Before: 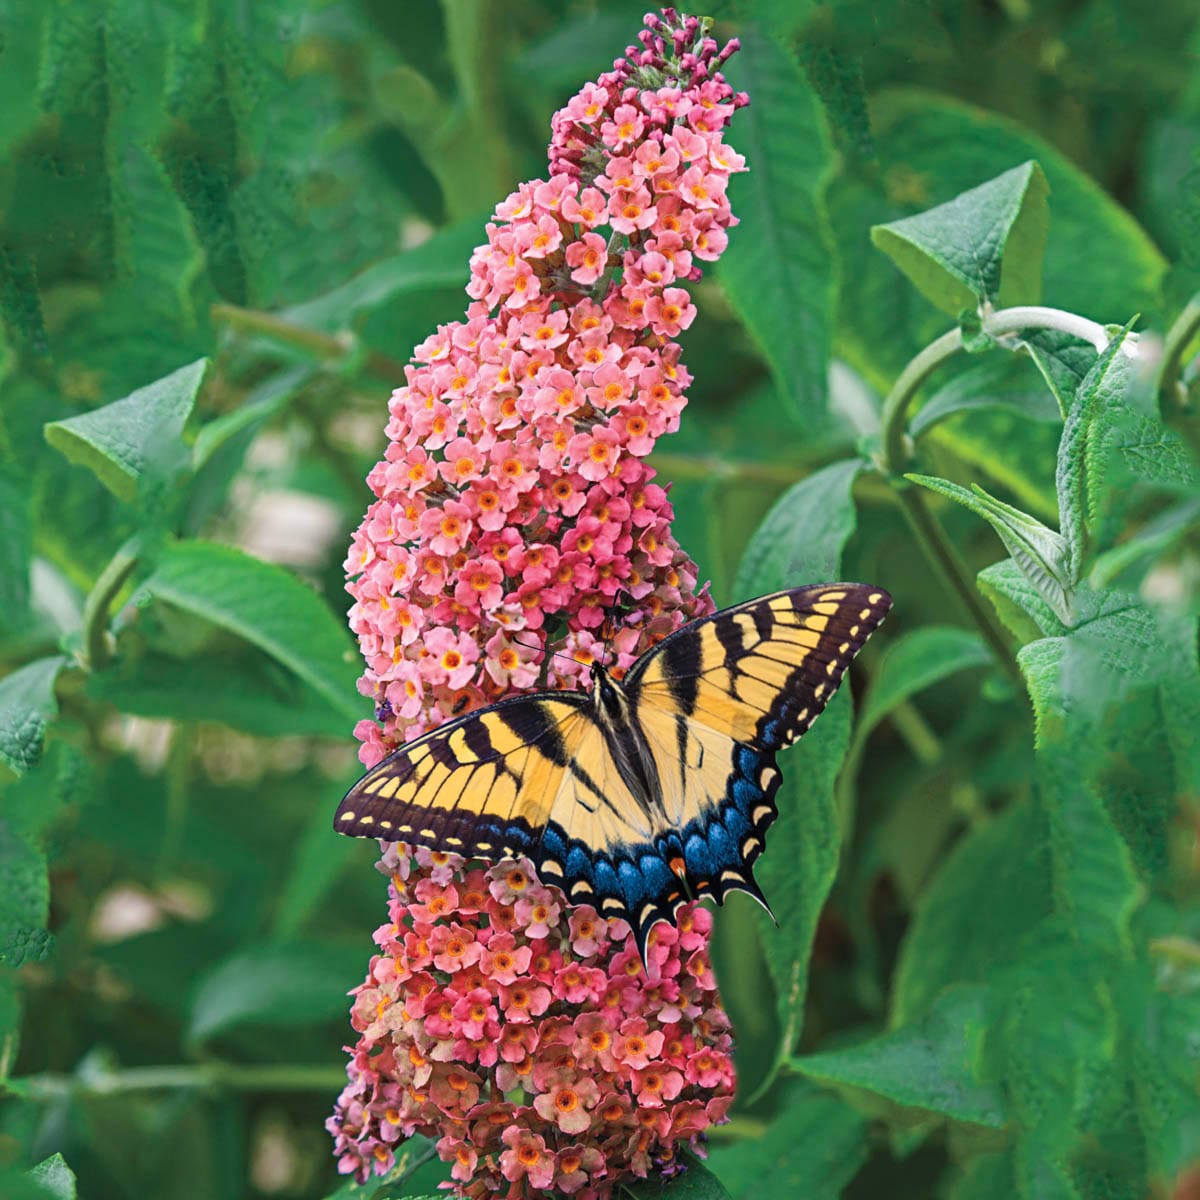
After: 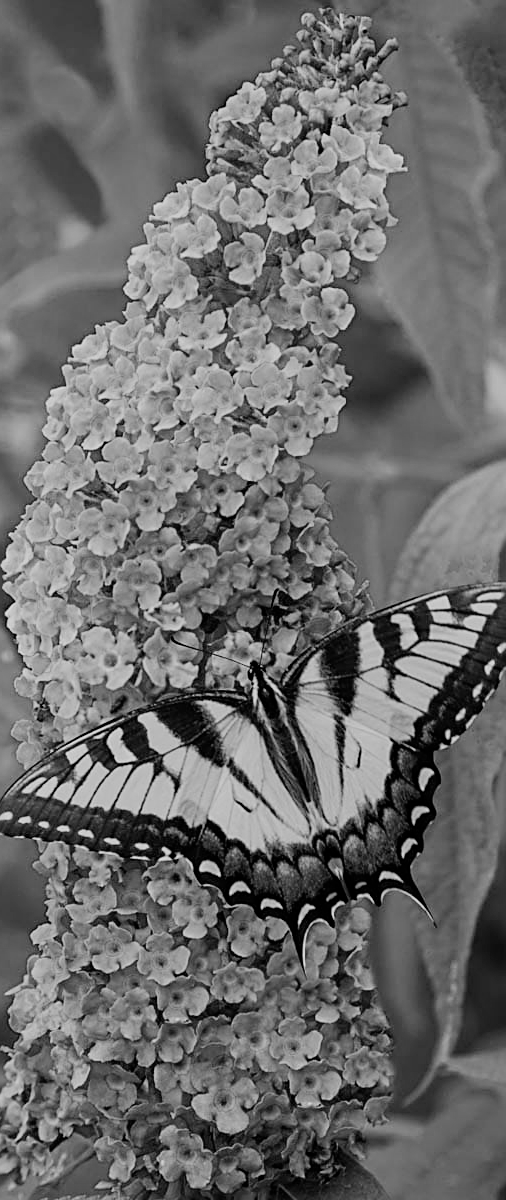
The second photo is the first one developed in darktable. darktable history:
sharpen: on, module defaults
crop: left 28.583%, right 29.231%
filmic rgb: black relative exposure -7.65 EV, white relative exposure 4.56 EV, hardness 3.61
monochrome: a 32, b 64, size 2.3
